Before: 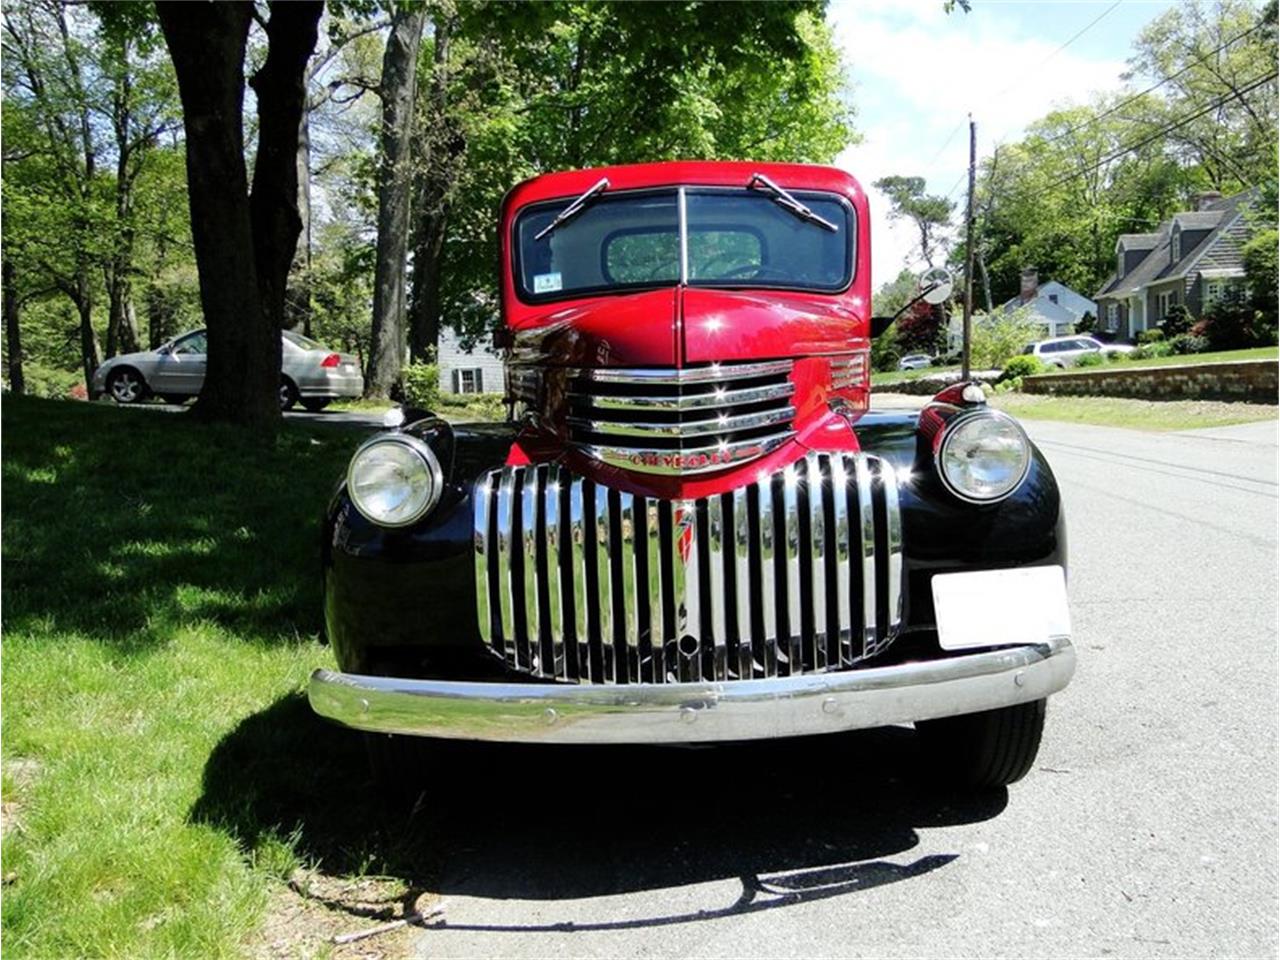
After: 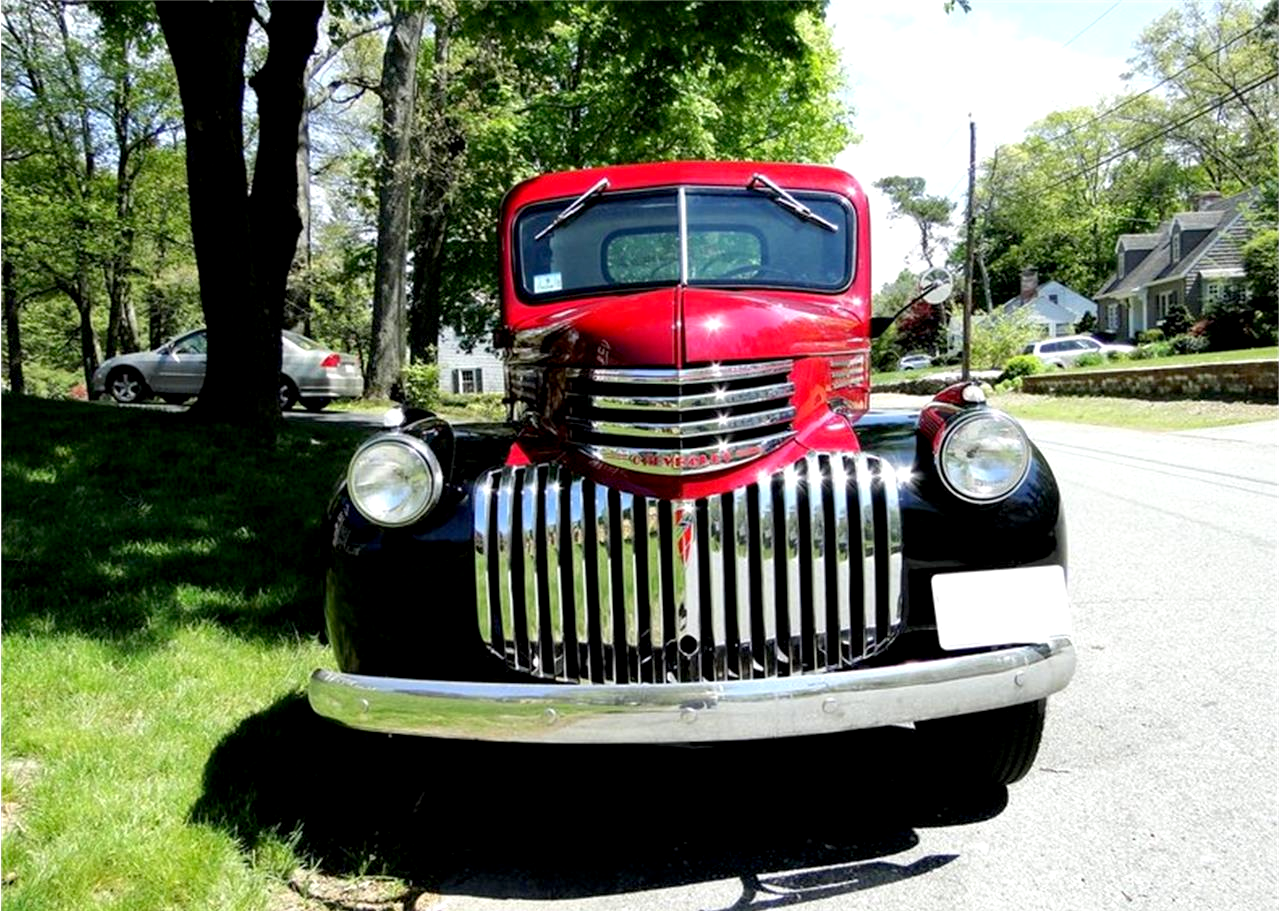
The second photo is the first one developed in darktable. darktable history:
crop and rotate: top 0%, bottom 5.097%
exposure: black level correction 0.005, exposure 0.286 EV, compensate highlight preservation false
